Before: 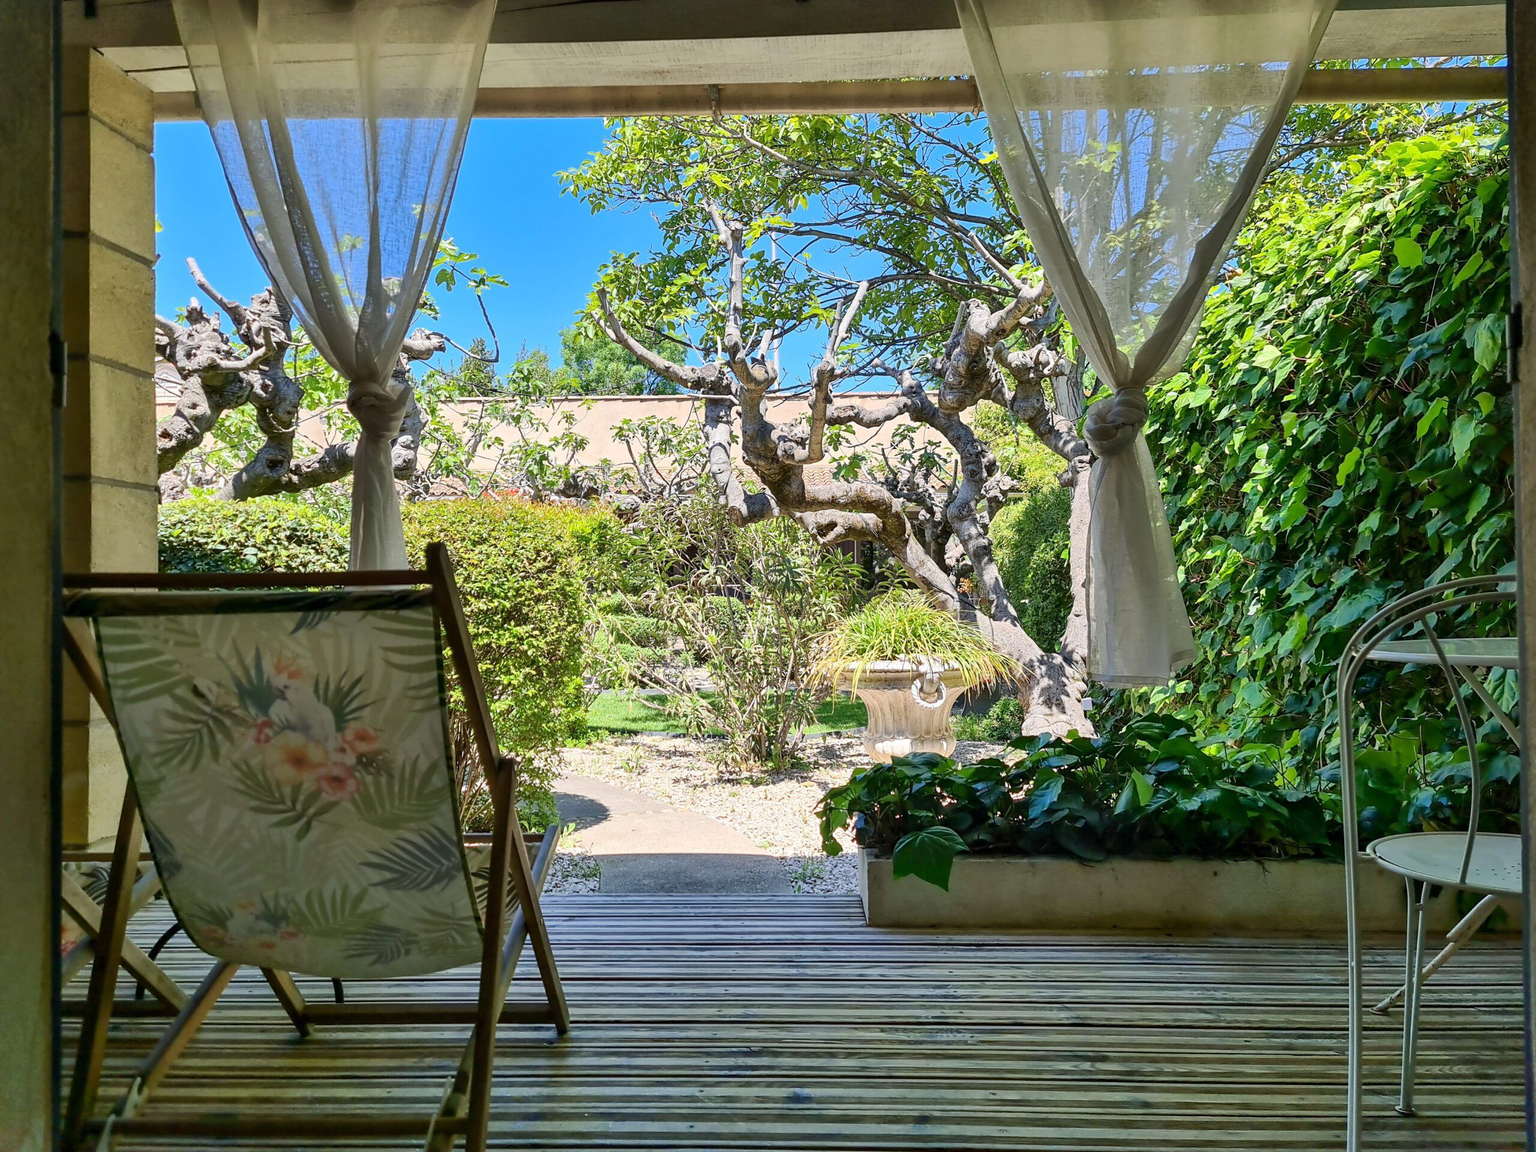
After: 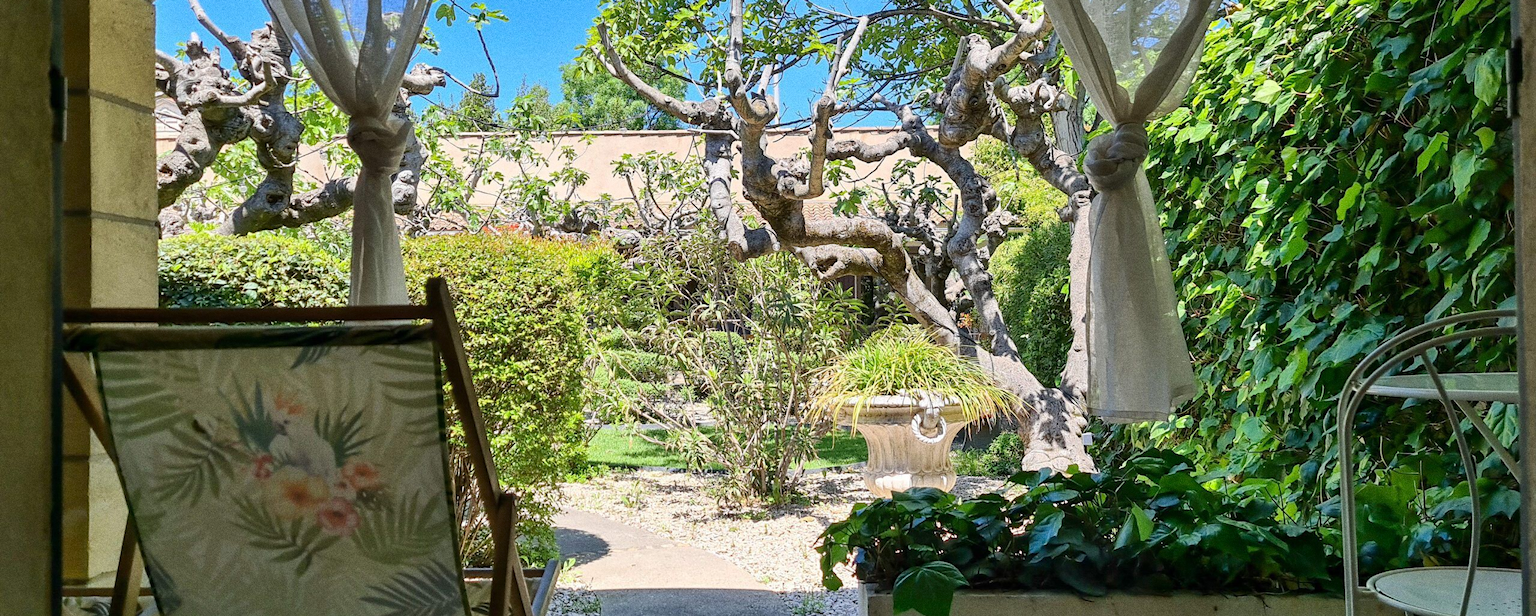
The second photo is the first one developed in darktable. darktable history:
grain: coarseness 0.09 ISO, strength 40%
crop and rotate: top 23.043%, bottom 23.437%
